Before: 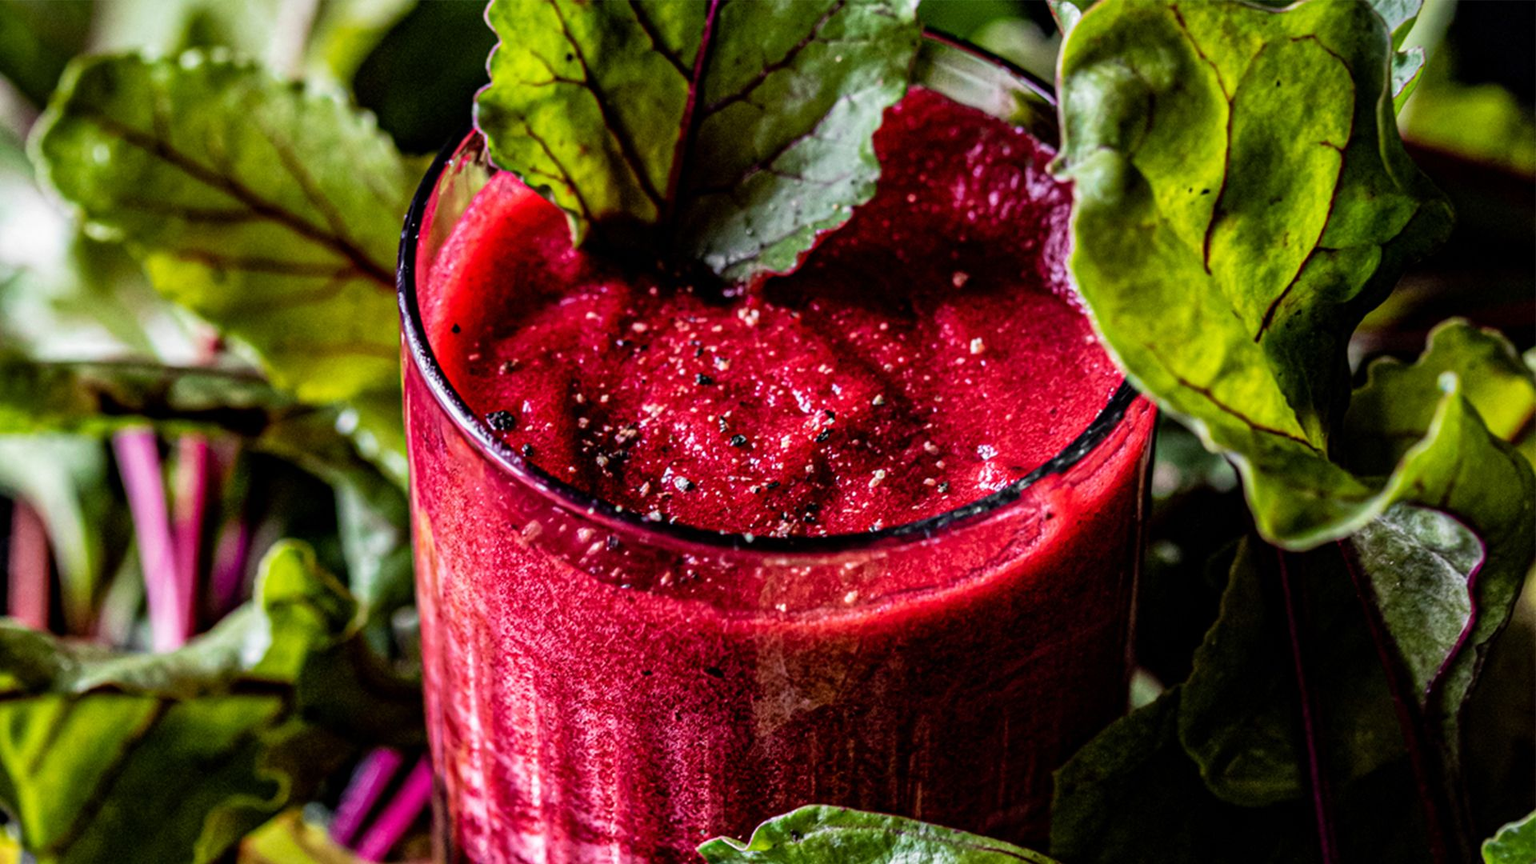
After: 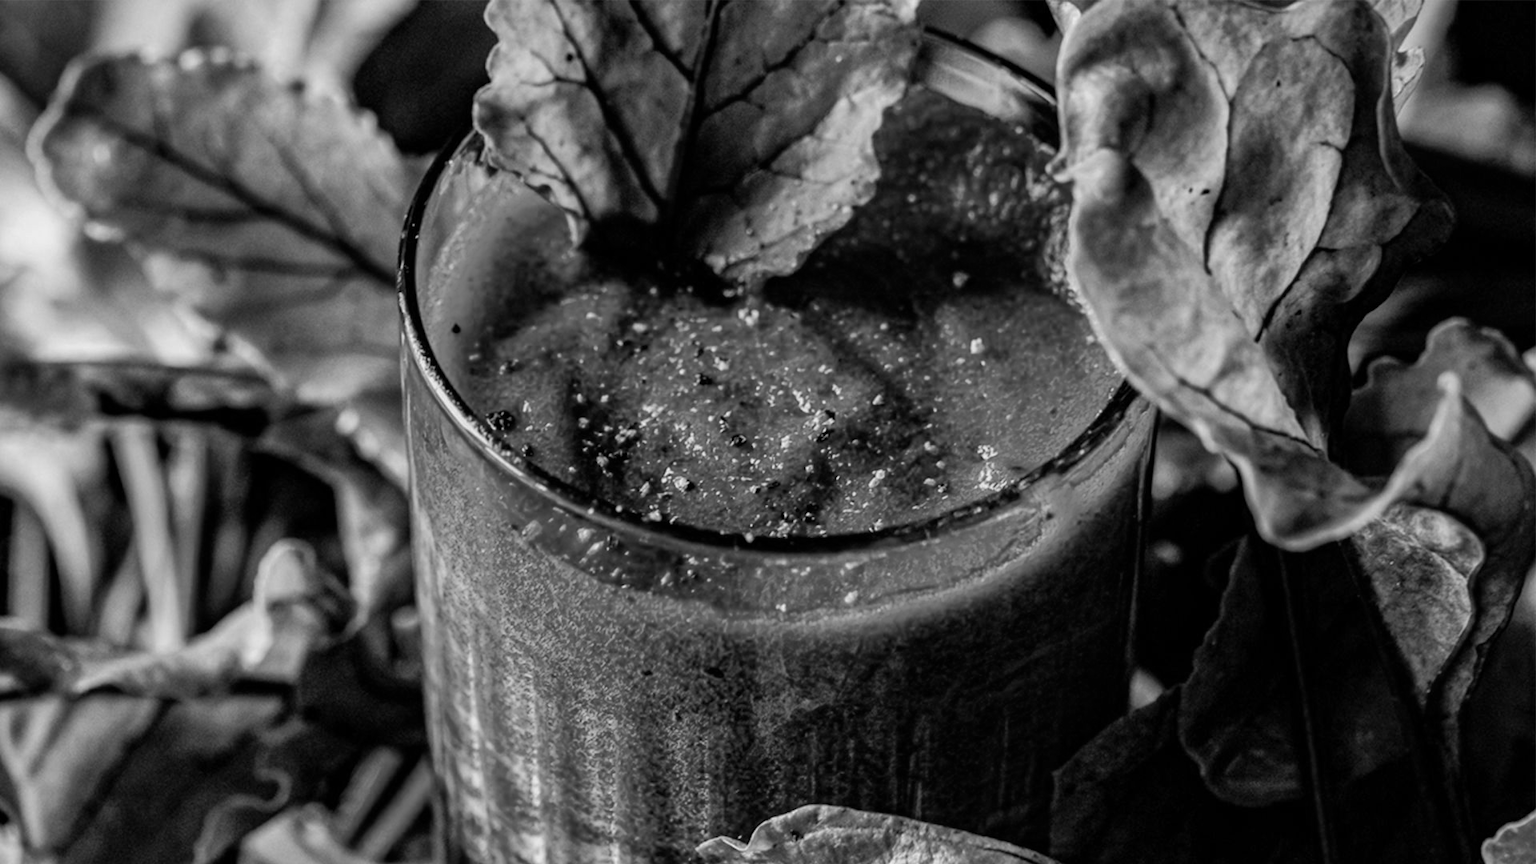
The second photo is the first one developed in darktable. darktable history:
shadows and highlights: shadows 25, white point adjustment -3, highlights -30
monochrome: a -6.99, b 35.61, size 1.4
color balance rgb: shadows lift › chroma 2%, shadows lift › hue 263°, highlights gain › chroma 8%, highlights gain › hue 84°, linear chroma grading › global chroma -15%, saturation formula JzAzBz (2021)
